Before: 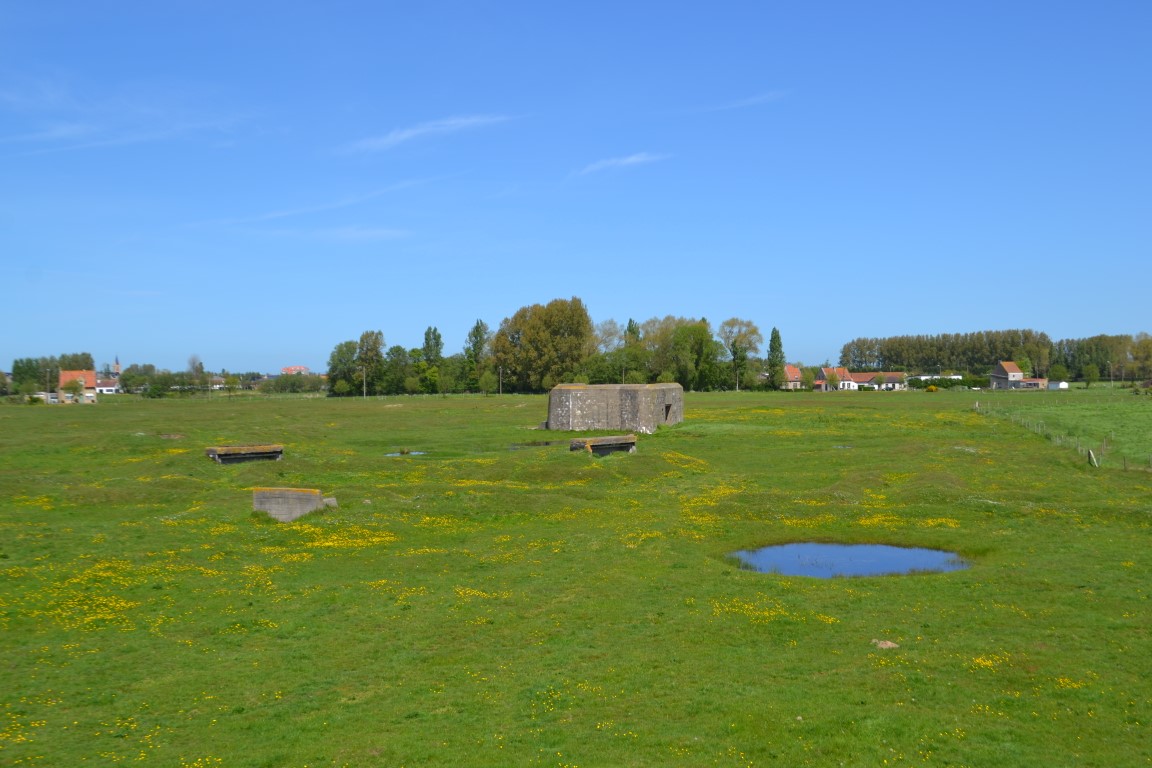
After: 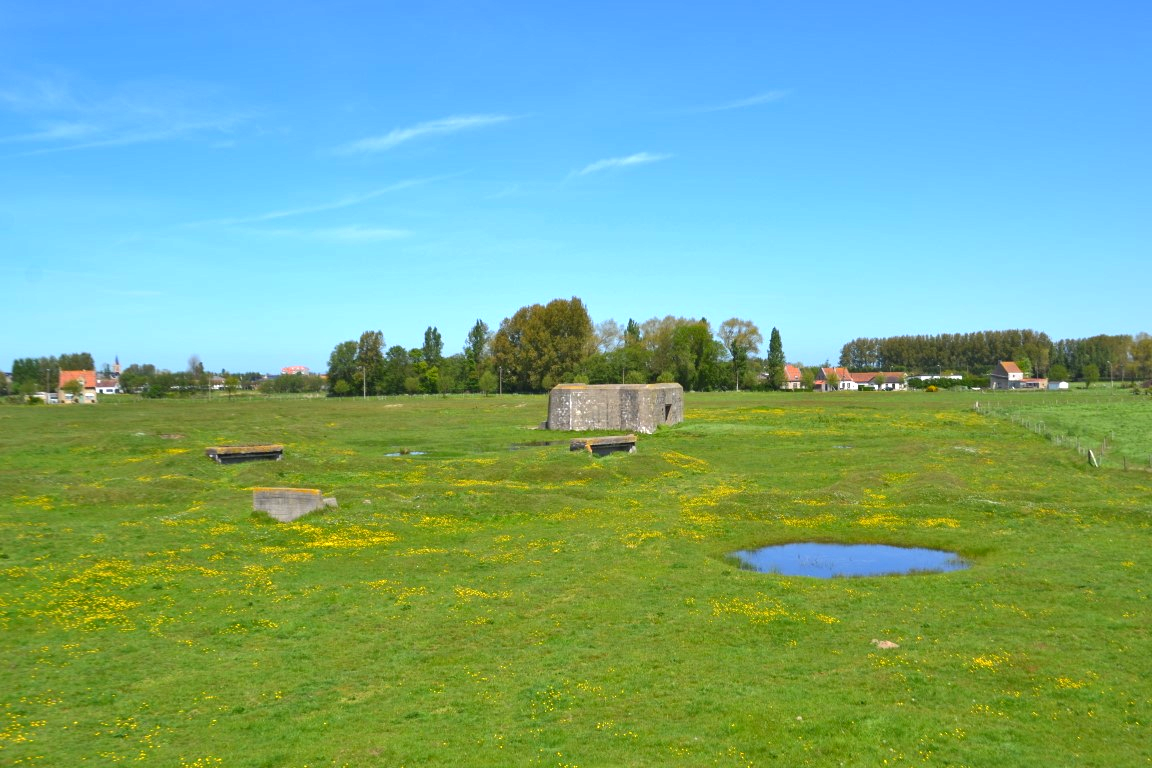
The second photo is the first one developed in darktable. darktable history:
shadows and highlights: low approximation 0.01, soften with gaussian
exposure: black level correction 0, exposure 0.7 EV, compensate exposure bias true, compensate highlight preservation false
local contrast: mode bilateral grid, contrast 10, coarseness 25, detail 115%, midtone range 0.2
